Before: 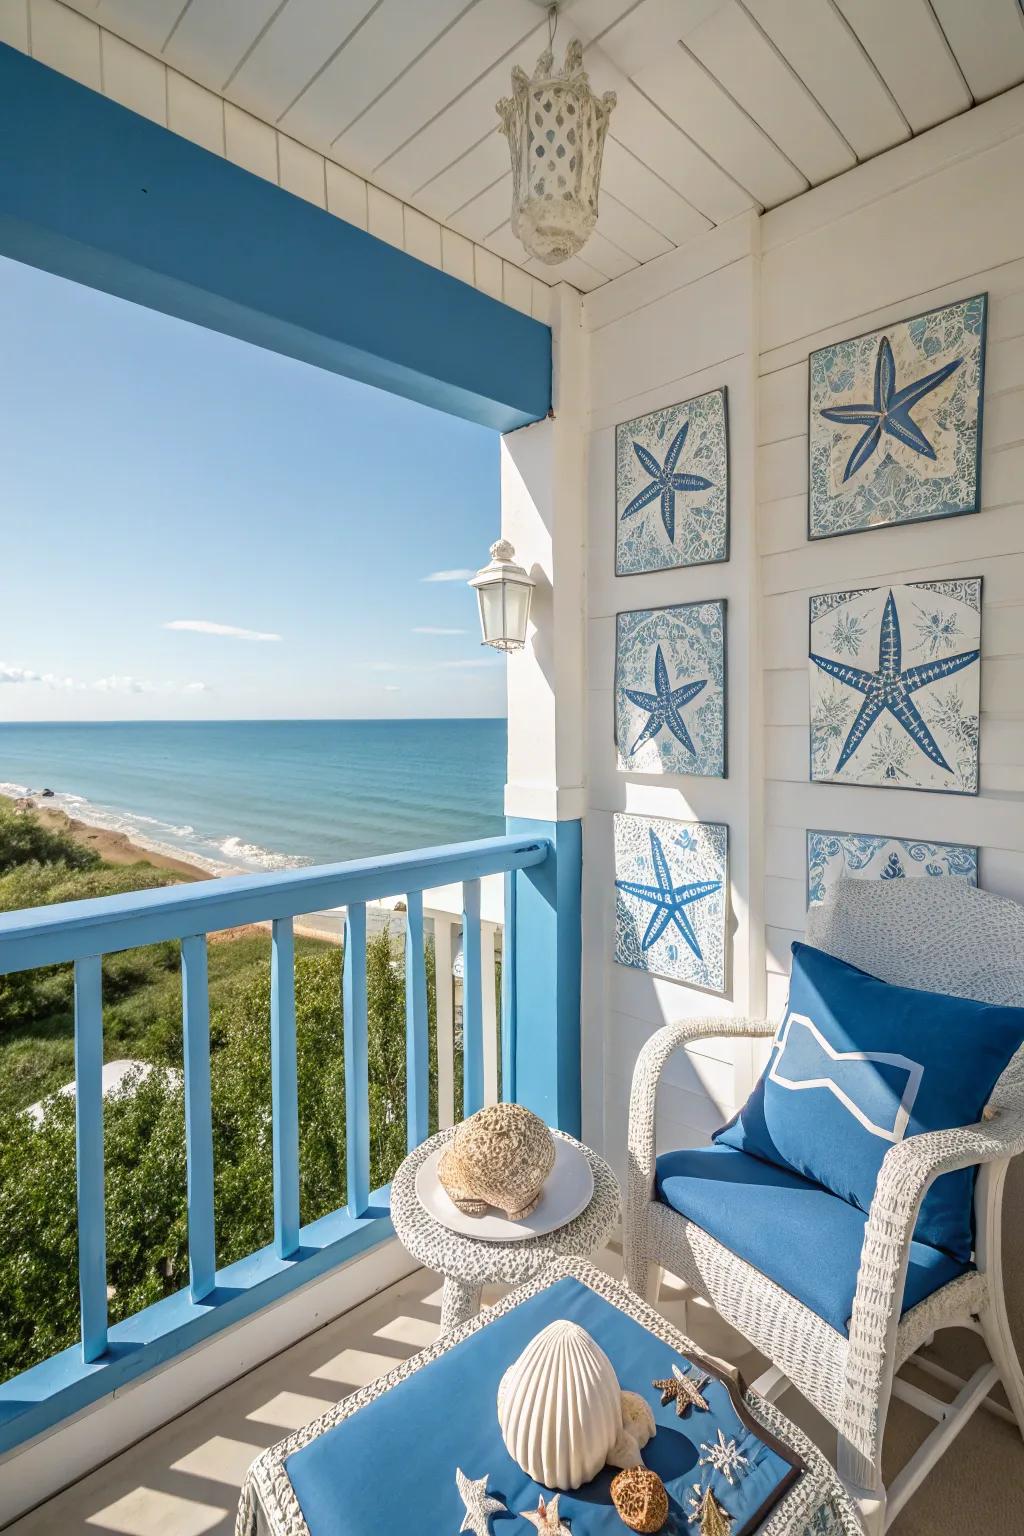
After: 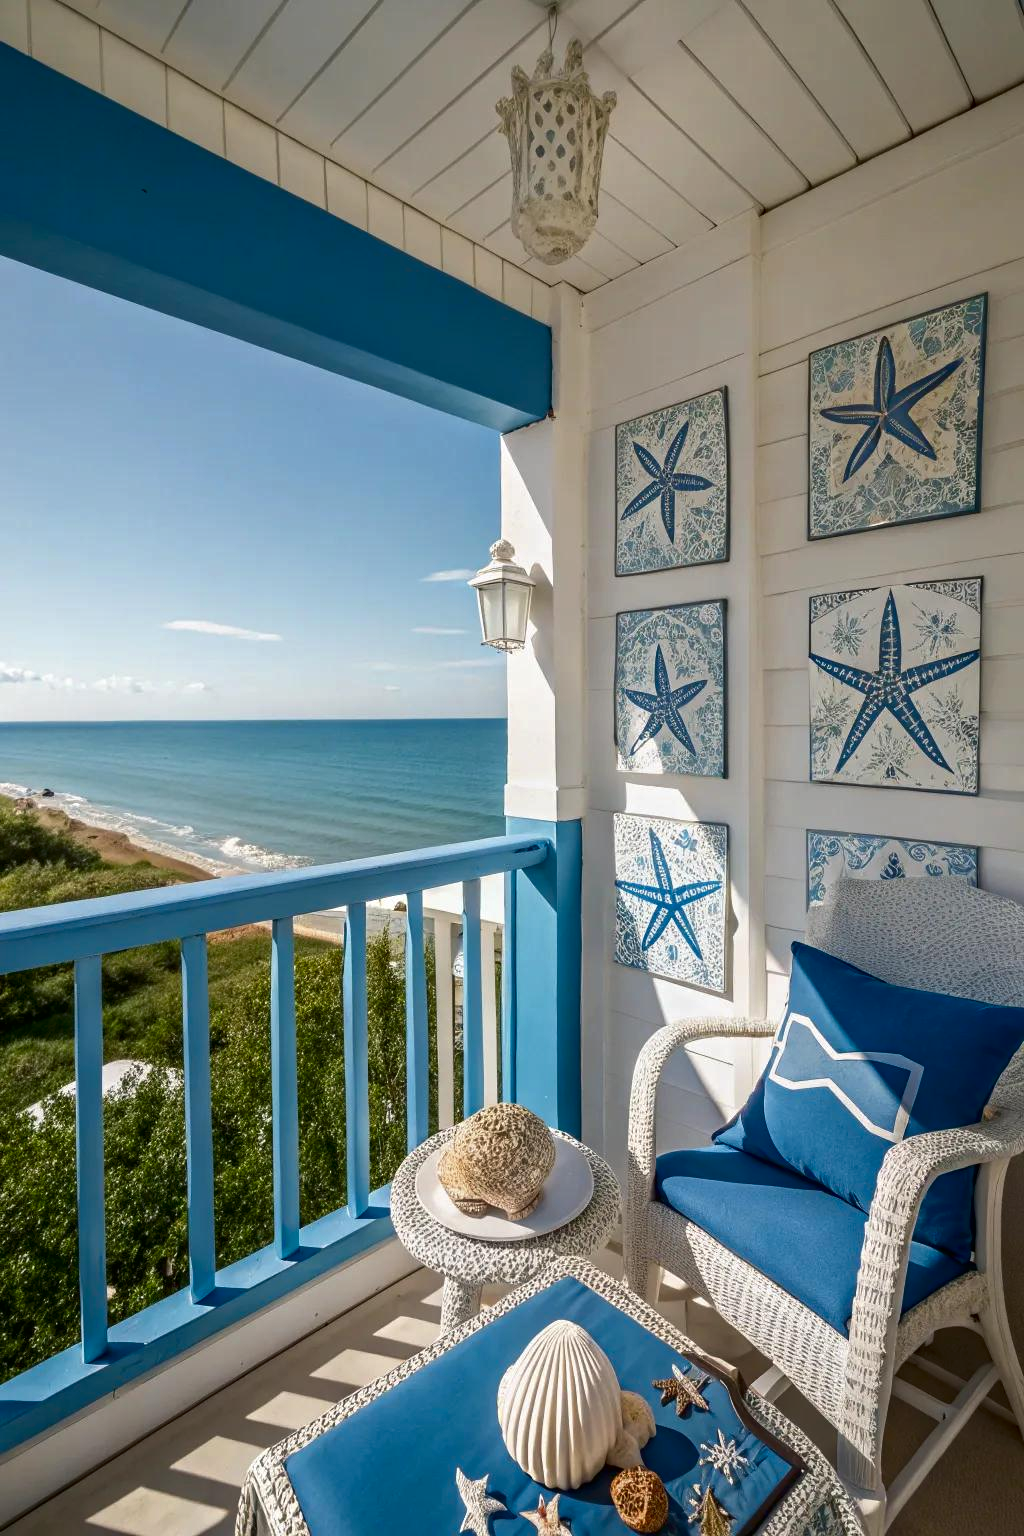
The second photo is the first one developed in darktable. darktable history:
contrast brightness saturation: brightness -0.213, saturation 0.077
tone equalizer: on, module defaults
